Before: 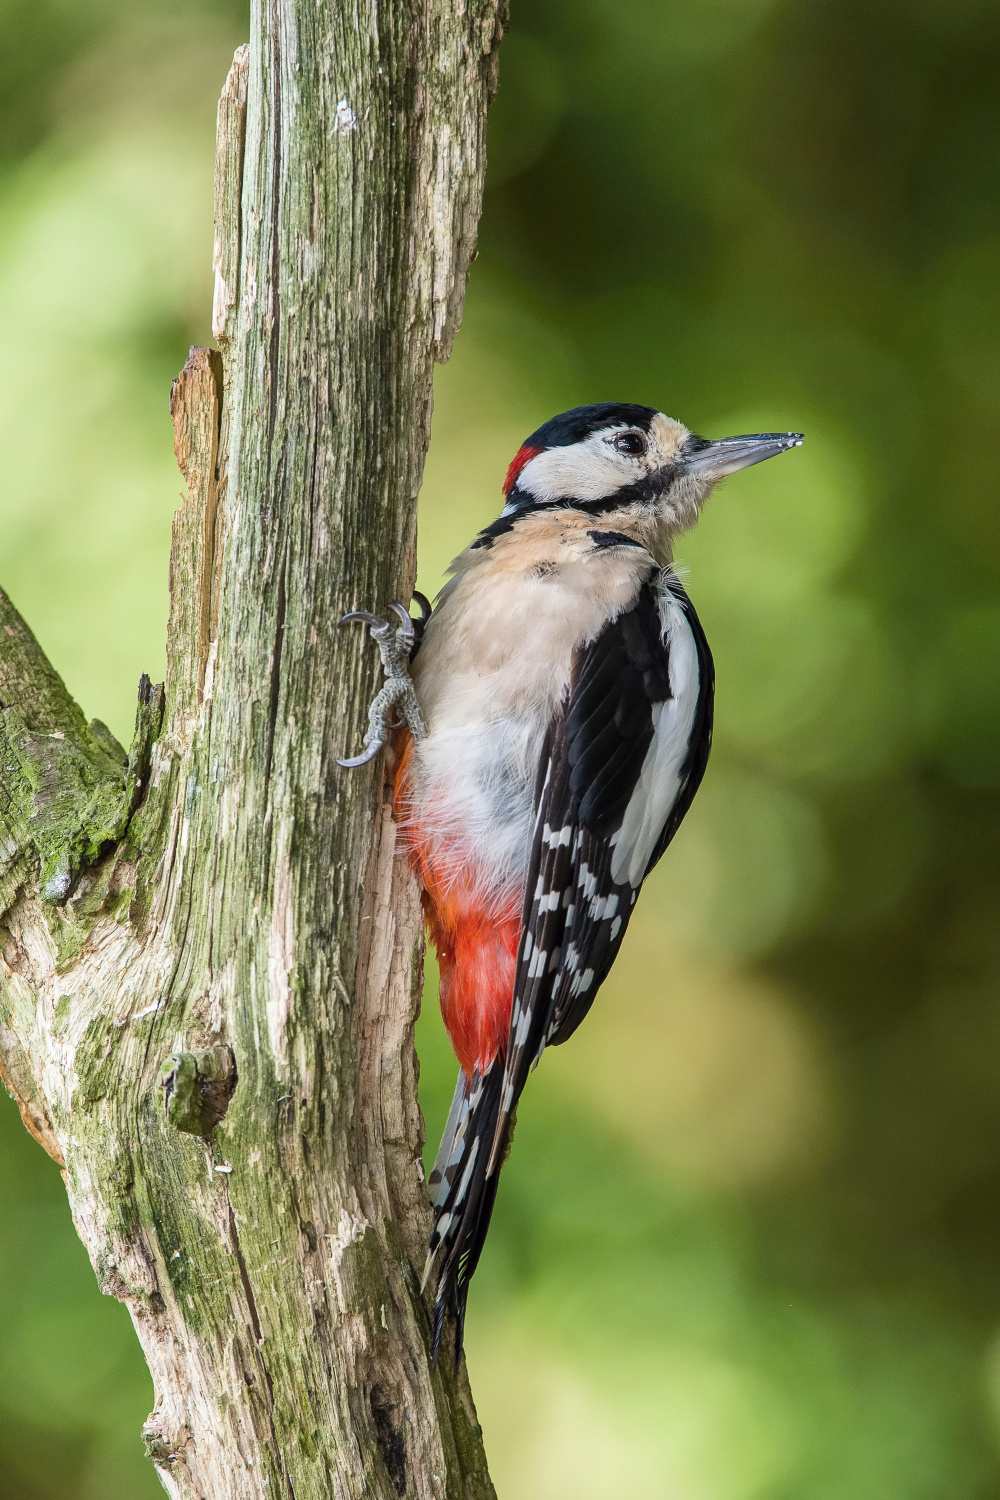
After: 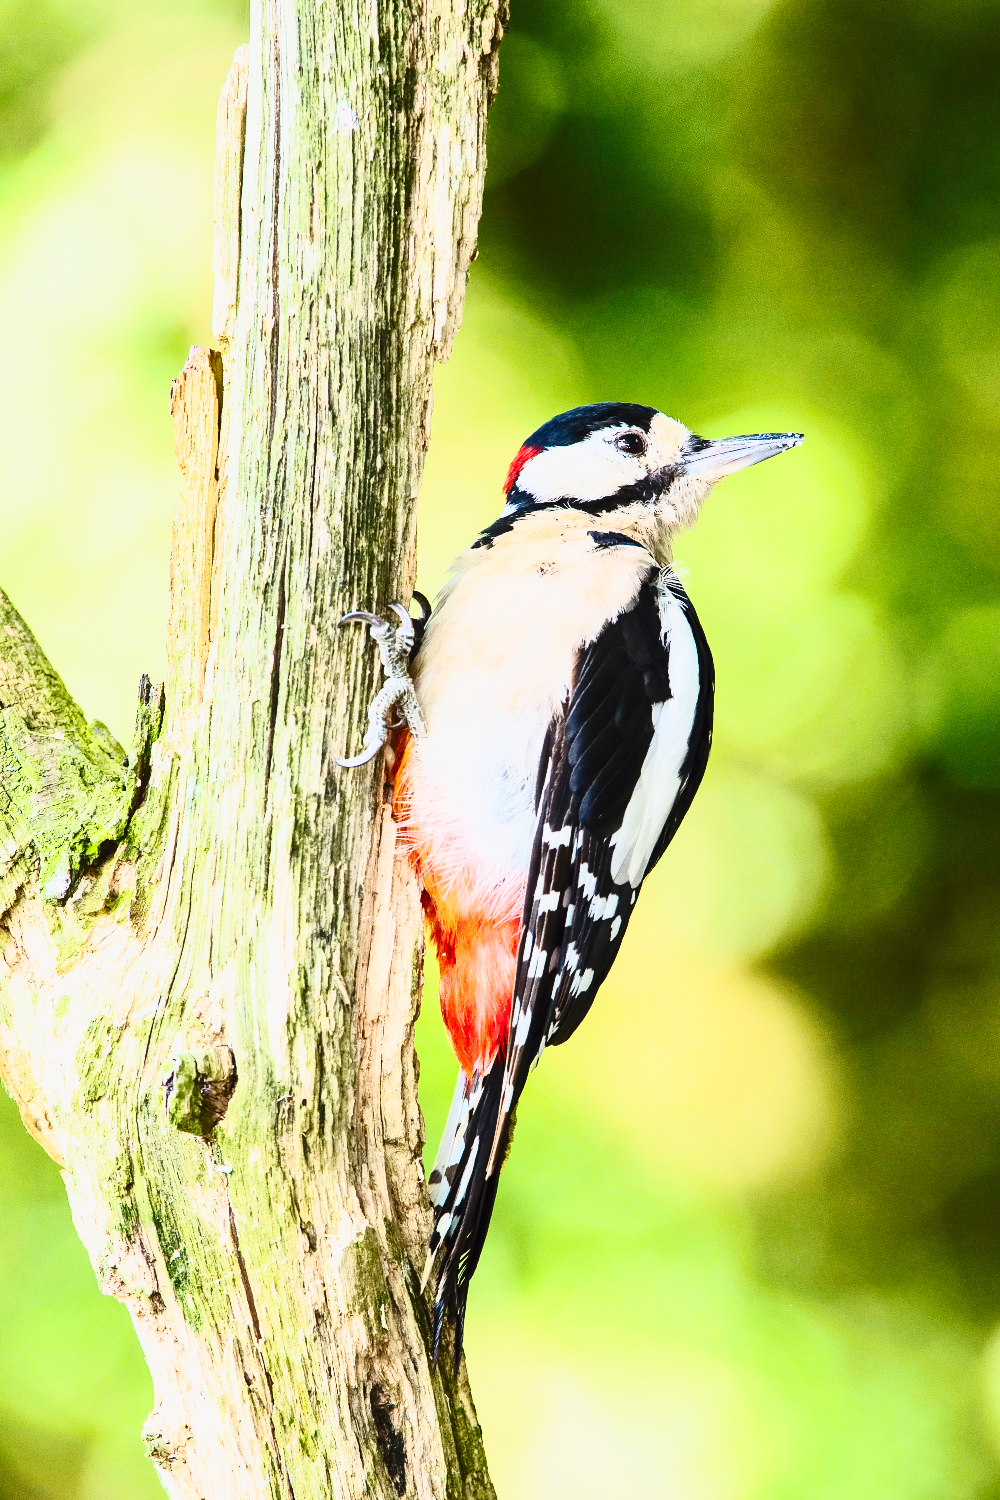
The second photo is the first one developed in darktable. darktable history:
contrast brightness saturation: contrast 0.61, brightness 0.341, saturation 0.144
shadows and highlights: shadows -20.59, white point adjustment -1.95, highlights -34.99
exposure: exposure 0.187 EV, compensate highlight preservation false
tone equalizer: on, module defaults
levels: levels [0, 0.478, 1]
base curve: curves: ch0 [(0, 0) (0.028, 0.03) (0.121, 0.232) (0.46, 0.748) (0.859, 0.968) (1, 1)], preserve colors none
